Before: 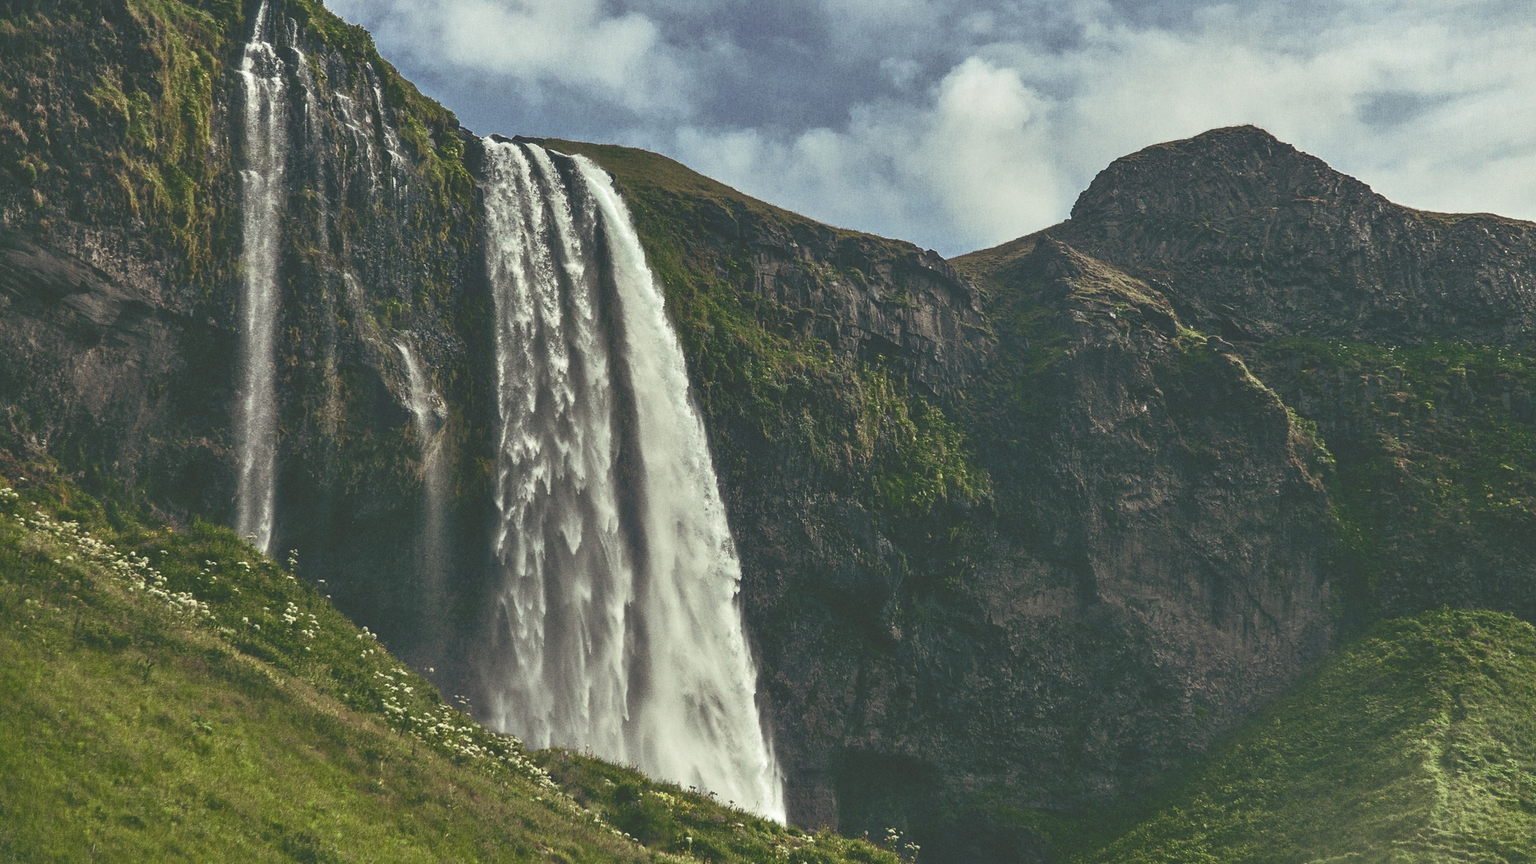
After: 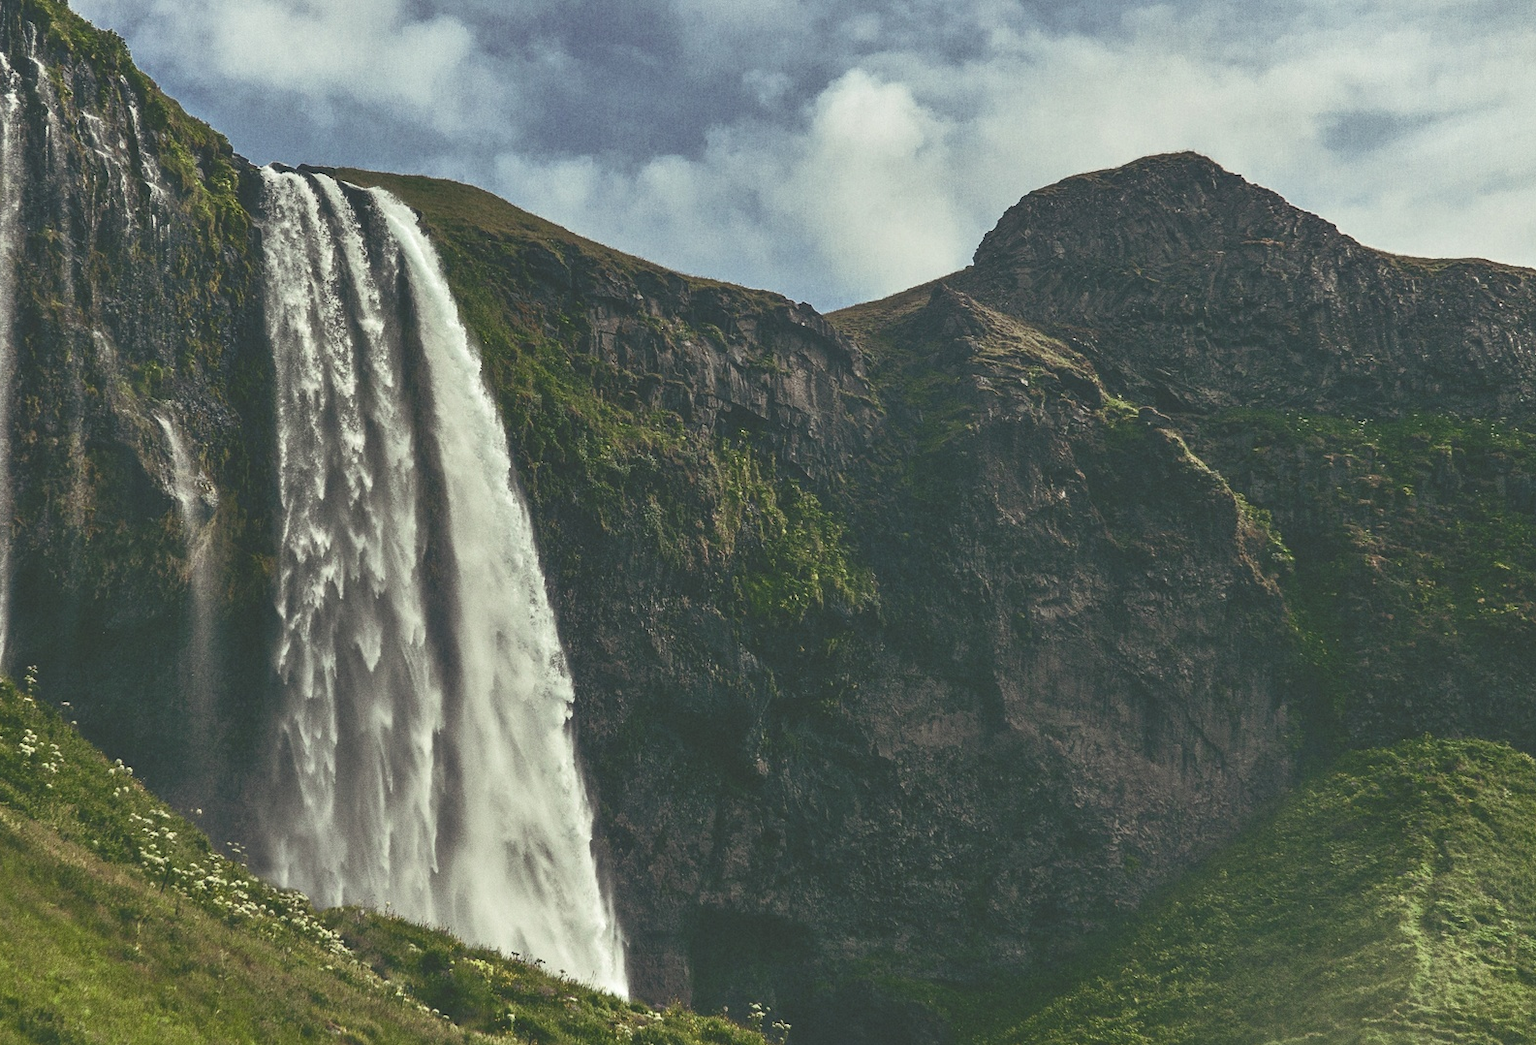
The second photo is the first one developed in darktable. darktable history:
crop: left 17.439%, bottom 0.046%
